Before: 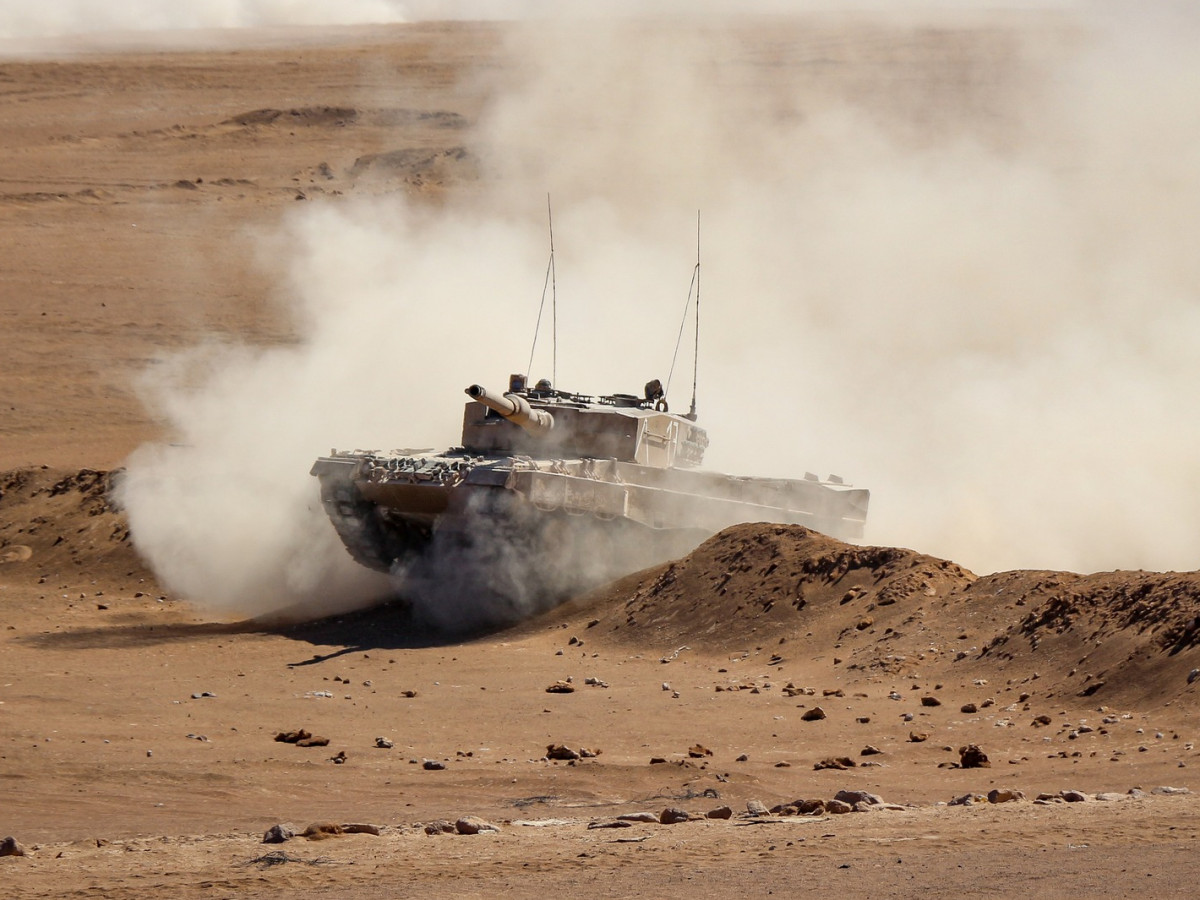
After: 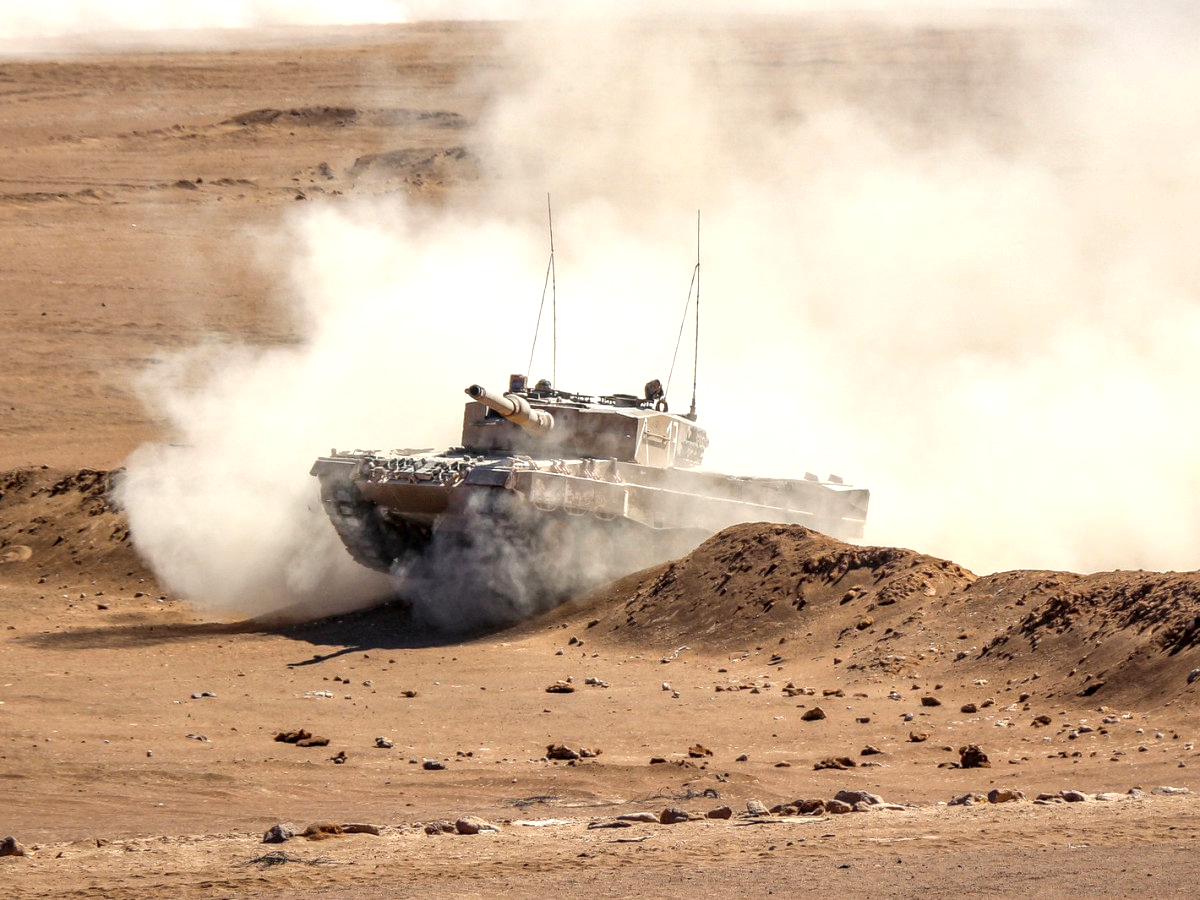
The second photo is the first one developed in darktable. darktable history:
local contrast: on, module defaults
exposure: exposure 0.562 EV, compensate exposure bias true, compensate highlight preservation false
